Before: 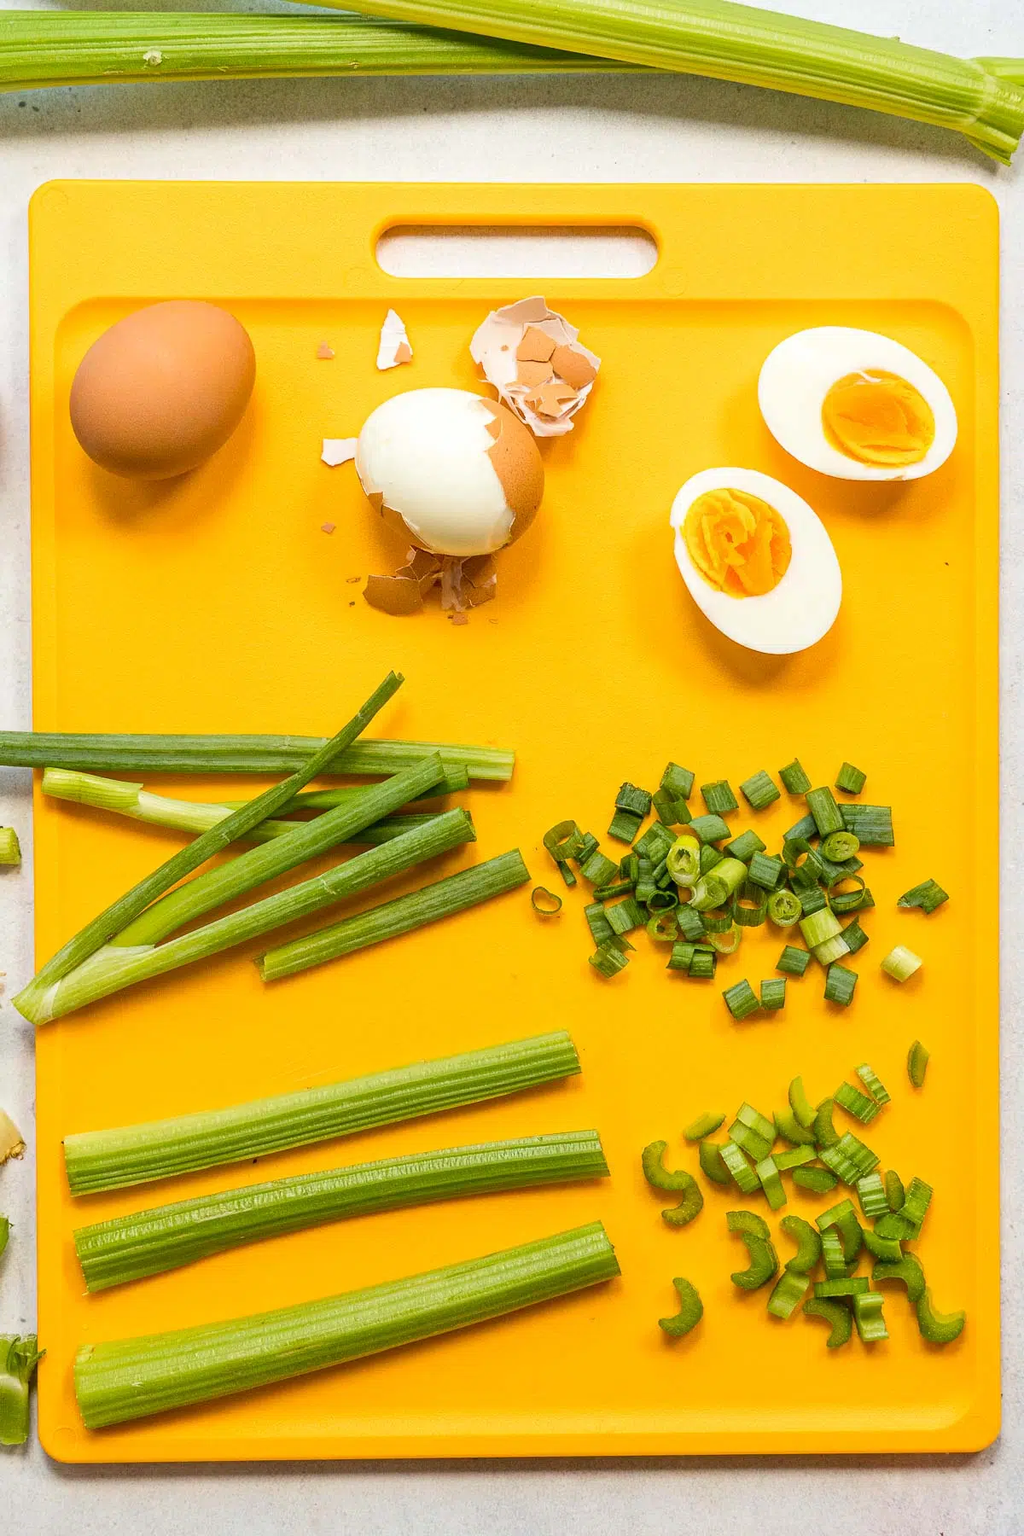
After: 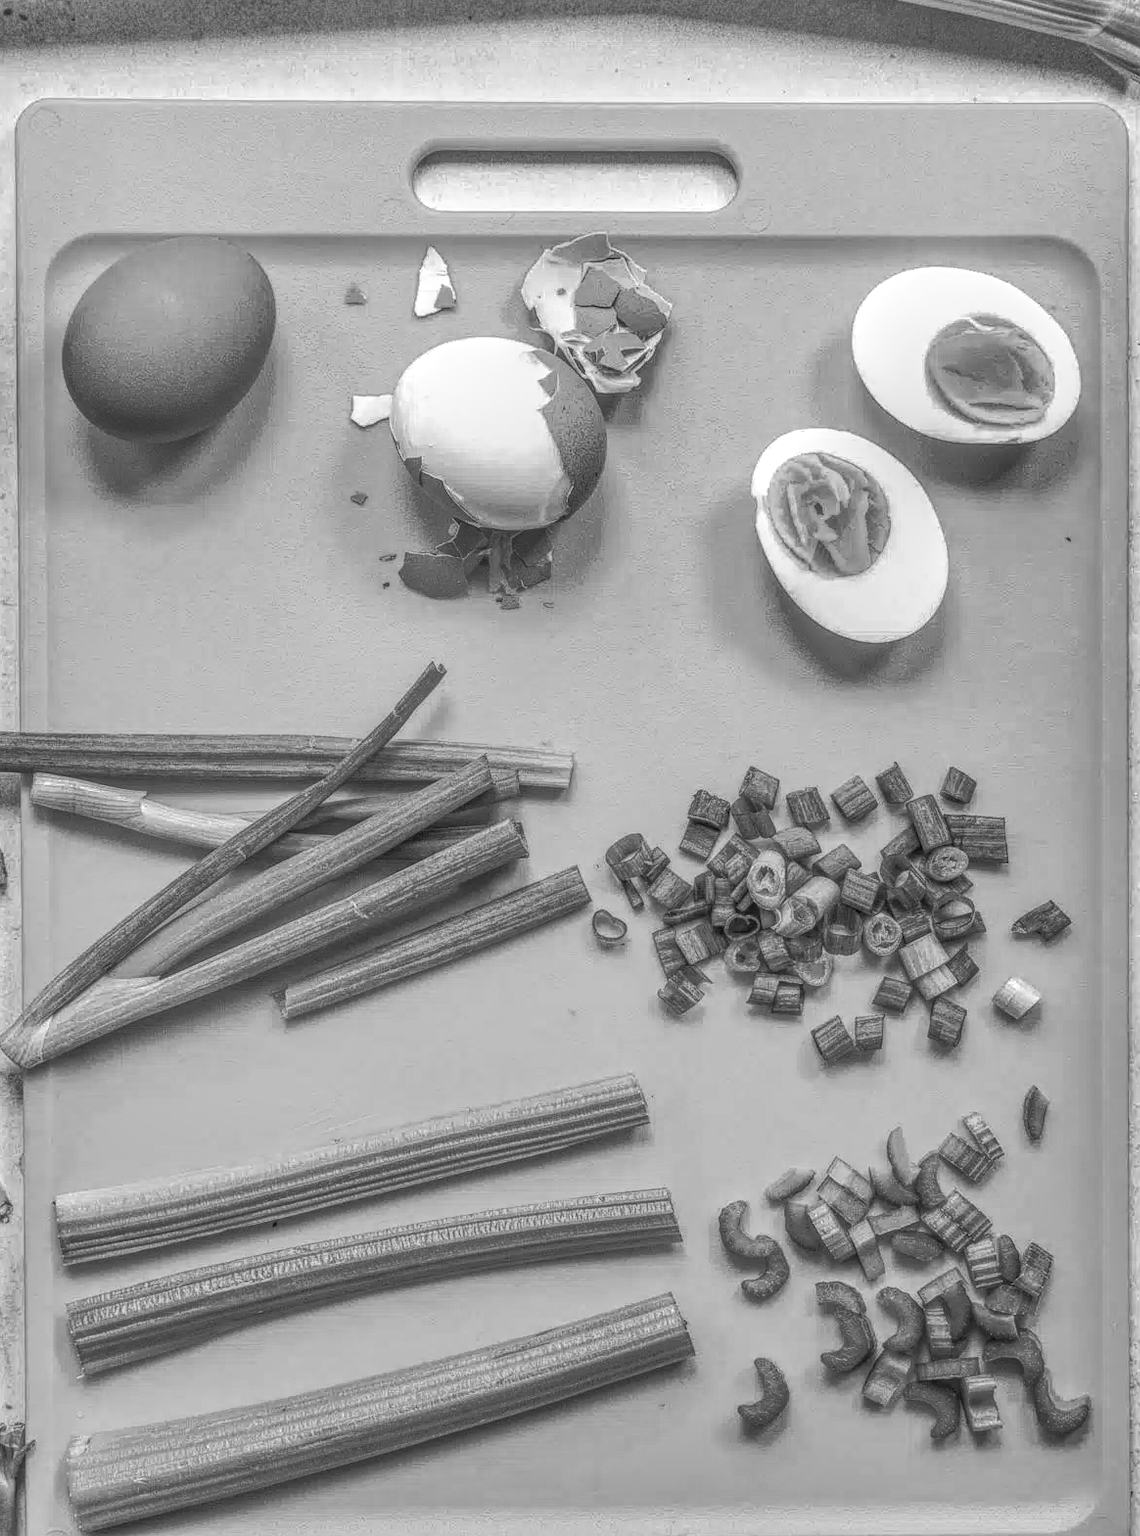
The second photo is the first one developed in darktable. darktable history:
crop: left 1.507%, top 6.147%, right 1.379%, bottom 6.637%
local contrast: highlights 20%, shadows 30%, detail 200%, midtone range 0.2
monochrome: a 73.58, b 64.21
shadows and highlights: radius 171.16, shadows 27, white point adjustment 3.13, highlights -67.95, soften with gaussian
